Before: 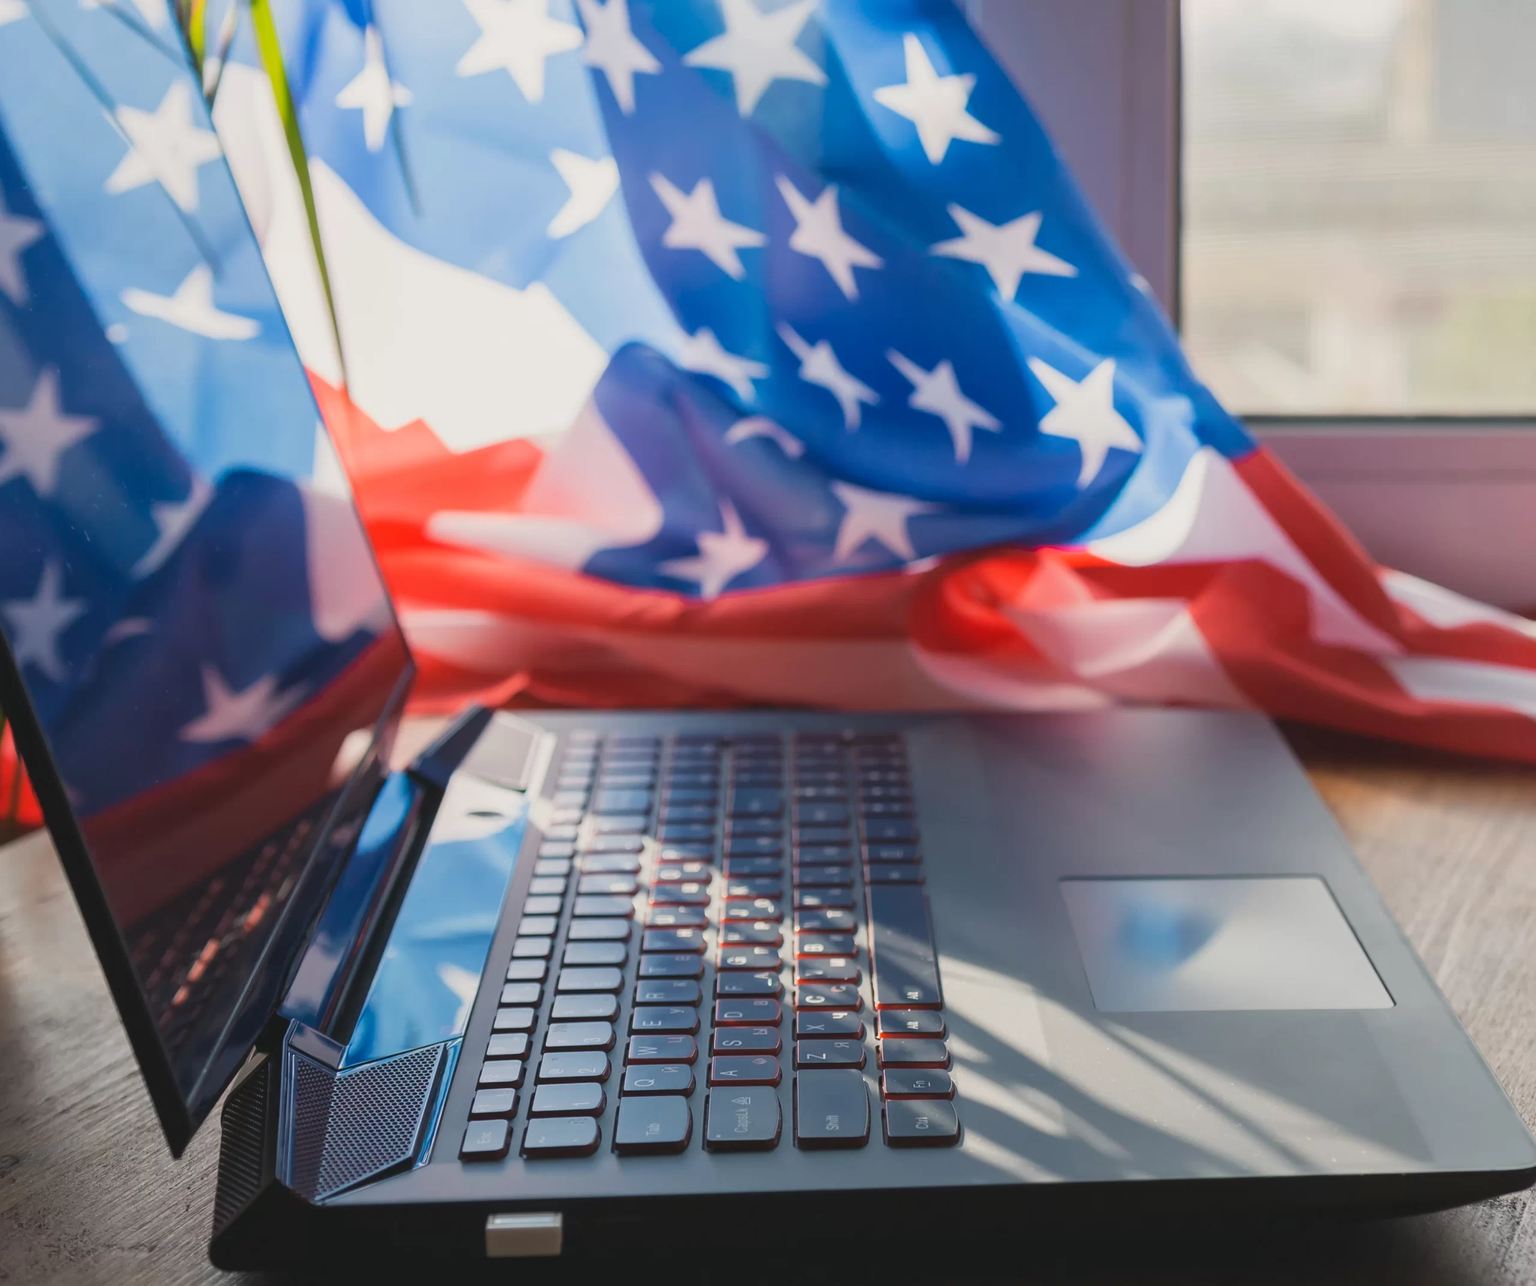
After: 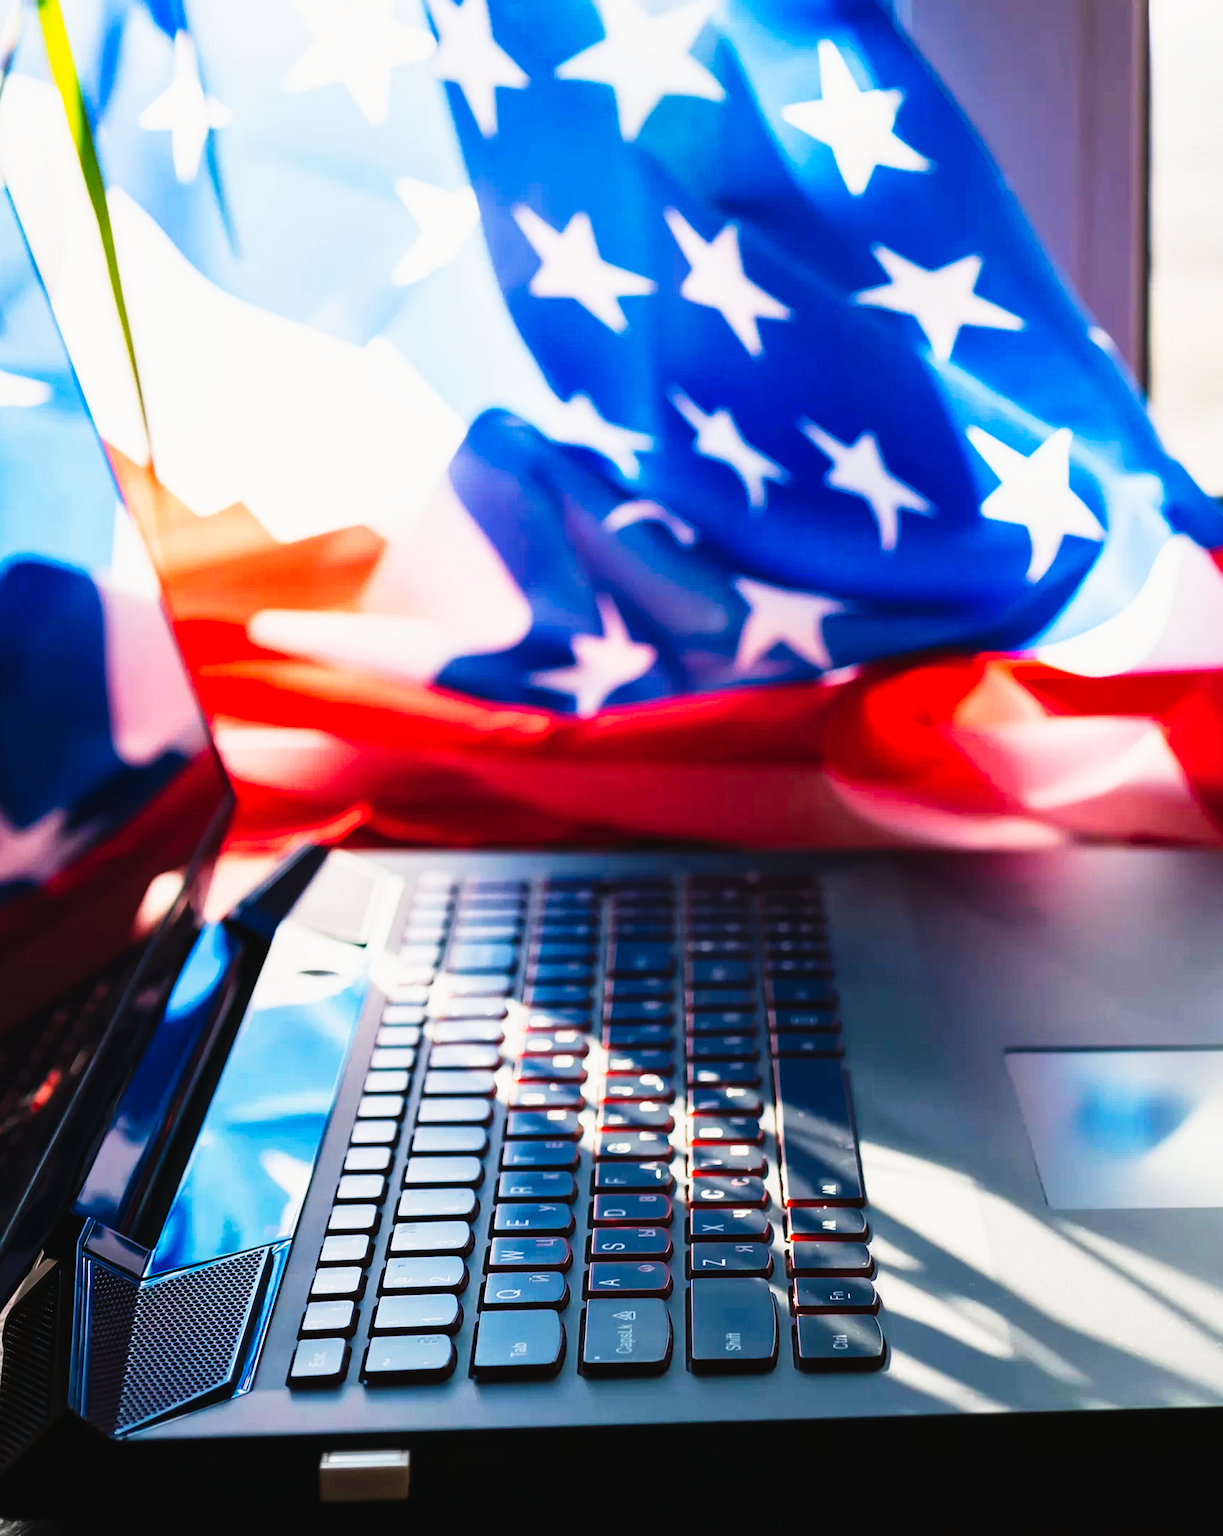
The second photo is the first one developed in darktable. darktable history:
crop and rotate: left 14.292%, right 19.041%
tone curve: curves: ch0 [(0, 0) (0.003, 0.002) (0.011, 0.005) (0.025, 0.011) (0.044, 0.017) (0.069, 0.021) (0.1, 0.027) (0.136, 0.035) (0.177, 0.05) (0.224, 0.076) (0.277, 0.126) (0.335, 0.212) (0.399, 0.333) (0.468, 0.473) (0.543, 0.627) (0.623, 0.784) (0.709, 0.9) (0.801, 0.963) (0.898, 0.988) (1, 1)], preserve colors none
